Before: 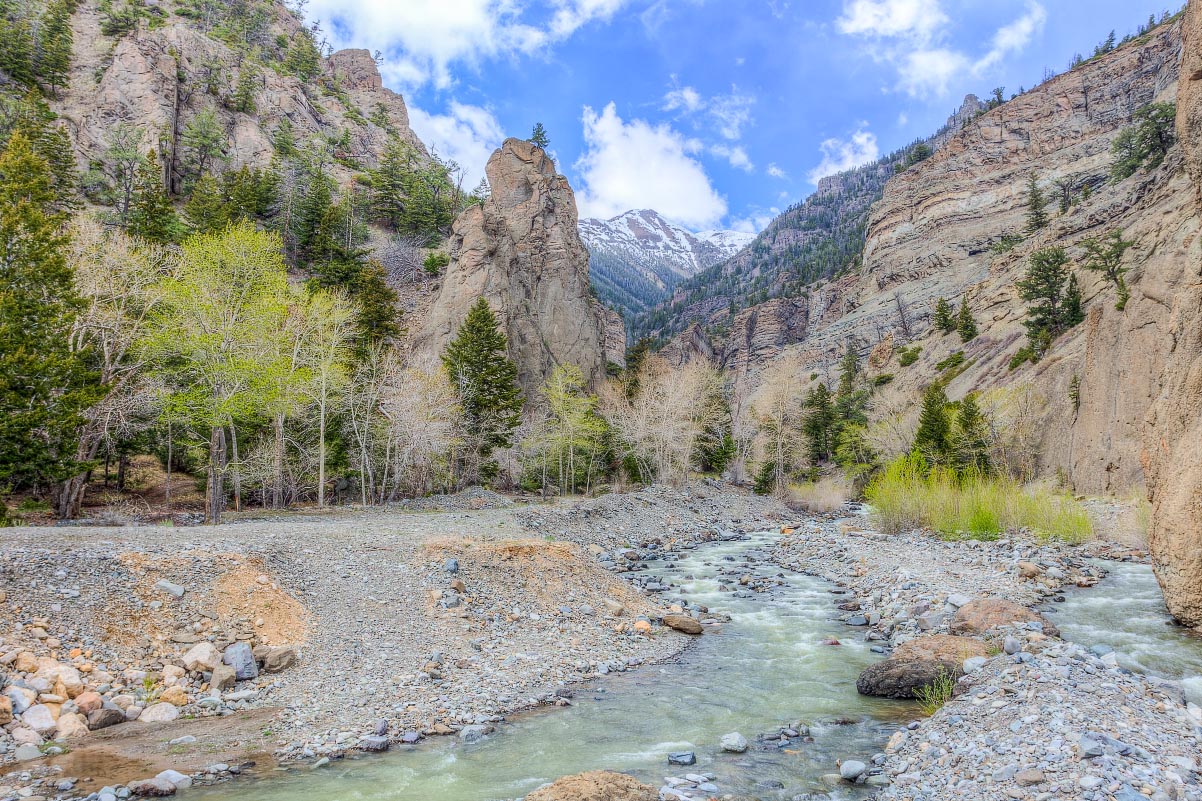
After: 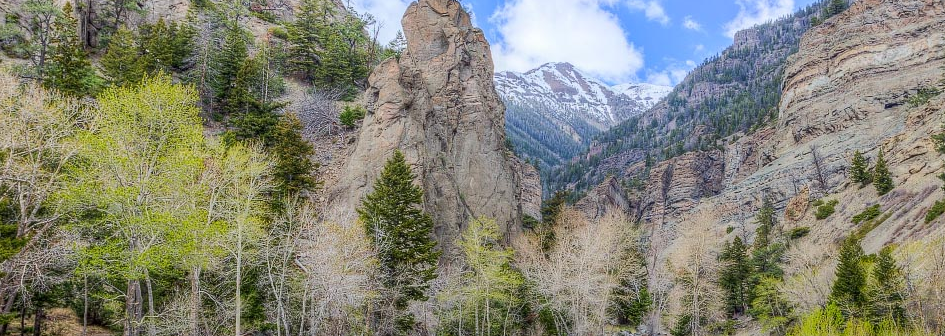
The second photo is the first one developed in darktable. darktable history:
crop: left 6.99%, top 18.437%, right 14.323%, bottom 39.558%
